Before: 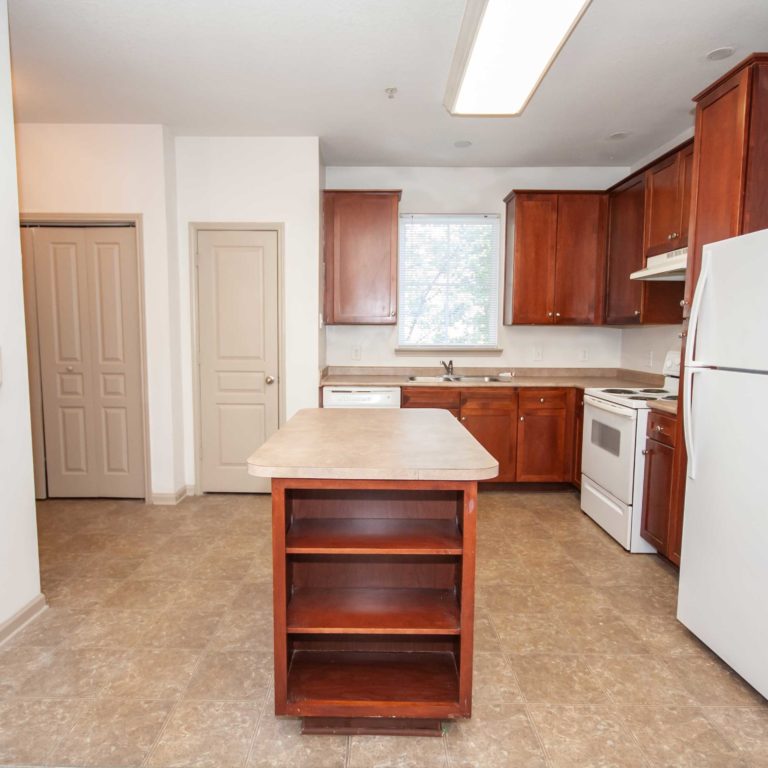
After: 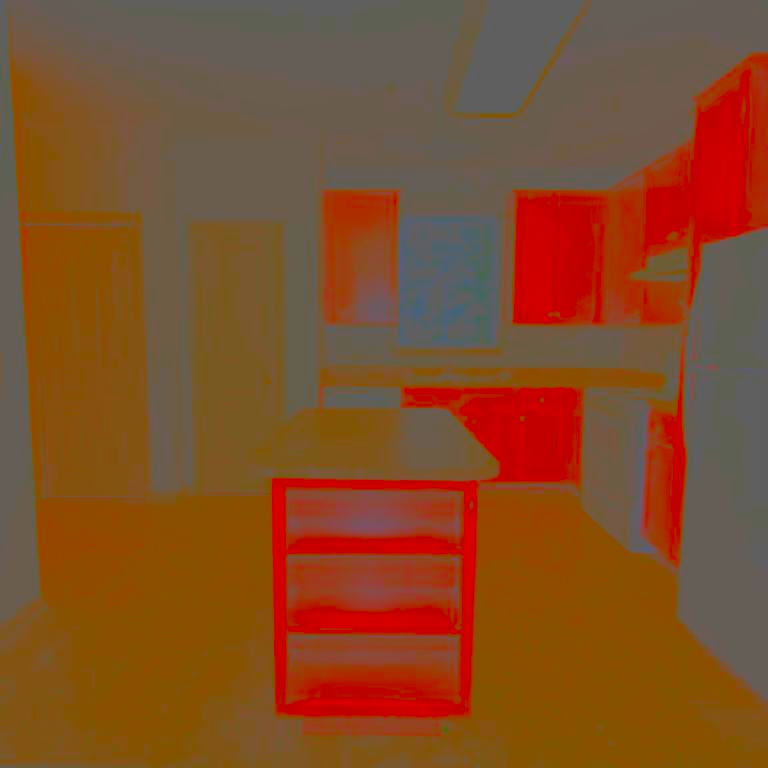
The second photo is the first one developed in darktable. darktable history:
color contrast: green-magenta contrast 0.8, blue-yellow contrast 1.1, unbound 0
contrast brightness saturation: contrast -0.99, brightness -0.17, saturation 0.75
exposure: black level correction 0.001, exposure 1.719 EV, compensate exposure bias true, compensate highlight preservation false
